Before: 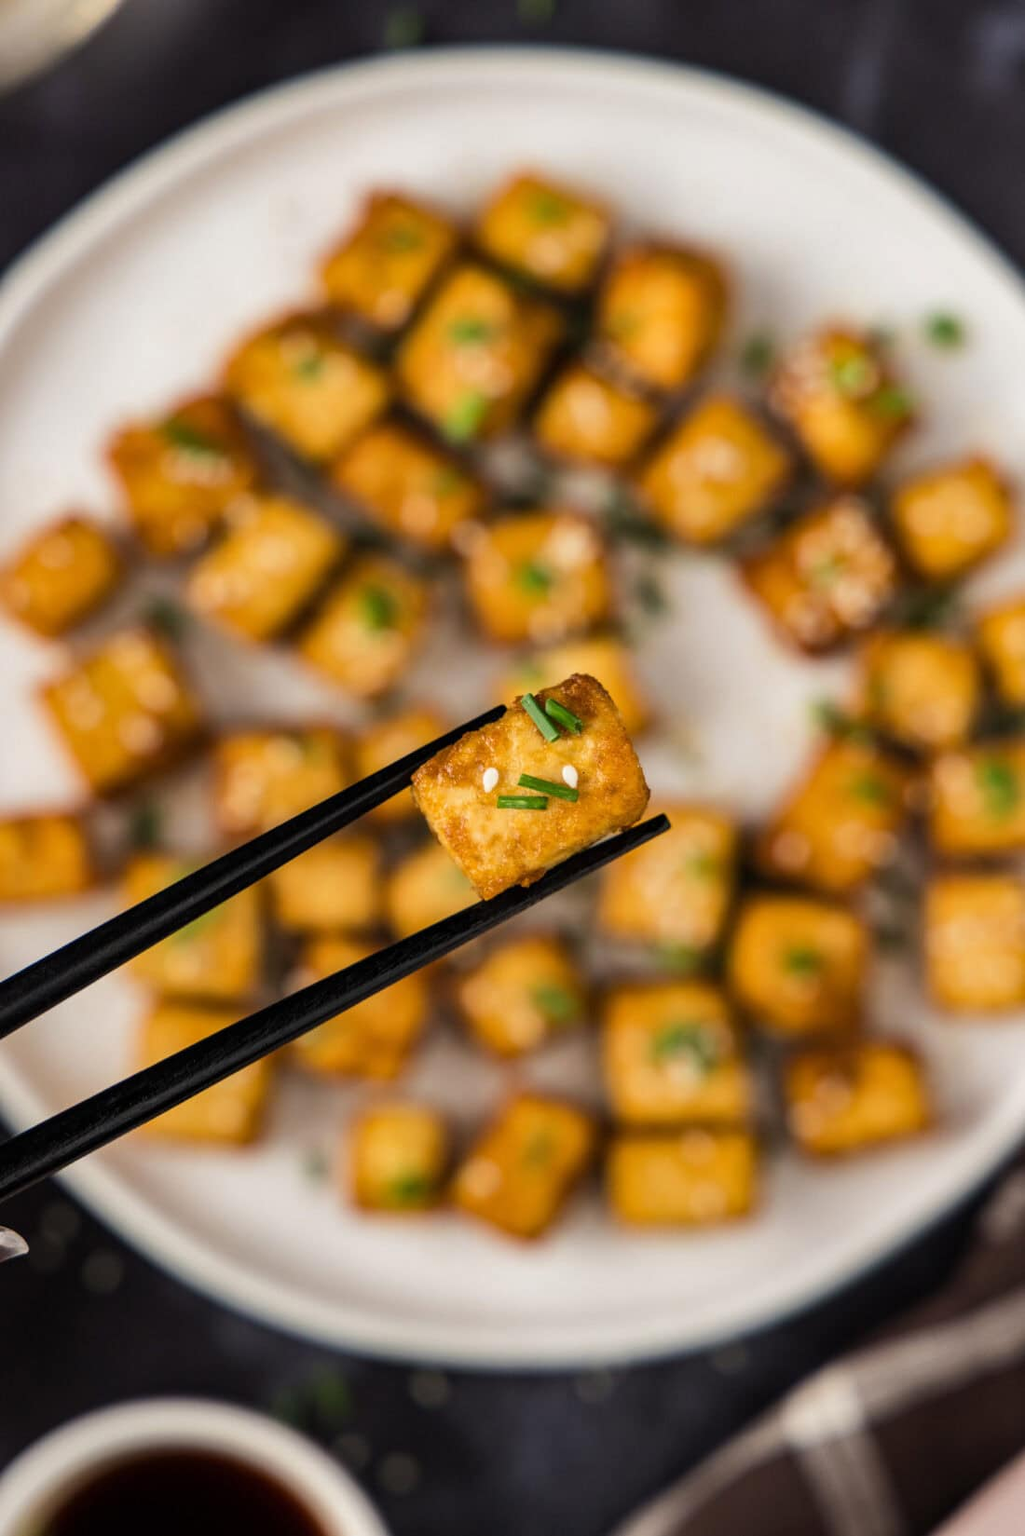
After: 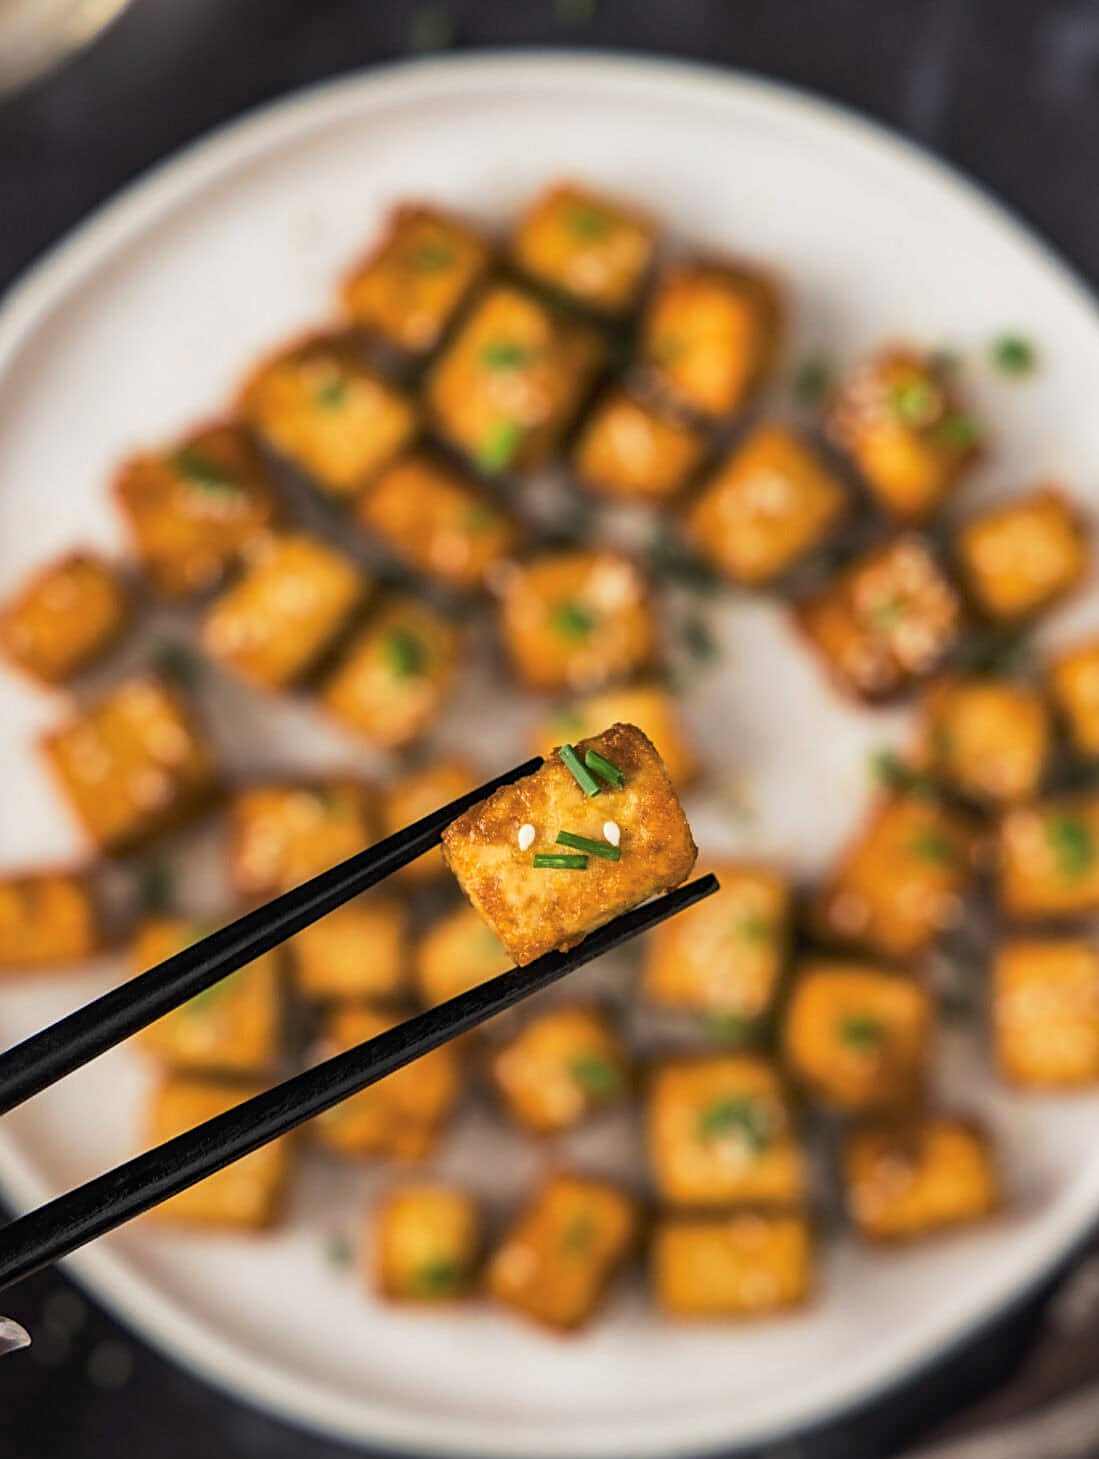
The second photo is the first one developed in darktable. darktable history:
tone curve: curves: ch0 [(0, 0) (0.003, 0.013) (0.011, 0.02) (0.025, 0.037) (0.044, 0.068) (0.069, 0.108) (0.1, 0.138) (0.136, 0.168) (0.177, 0.203) (0.224, 0.241) (0.277, 0.281) (0.335, 0.328) (0.399, 0.382) (0.468, 0.448) (0.543, 0.519) (0.623, 0.603) (0.709, 0.705) (0.801, 0.808) (0.898, 0.903) (1, 1)], preserve colors none
crop and rotate: top 0%, bottom 11.49%
sharpen: on, module defaults
